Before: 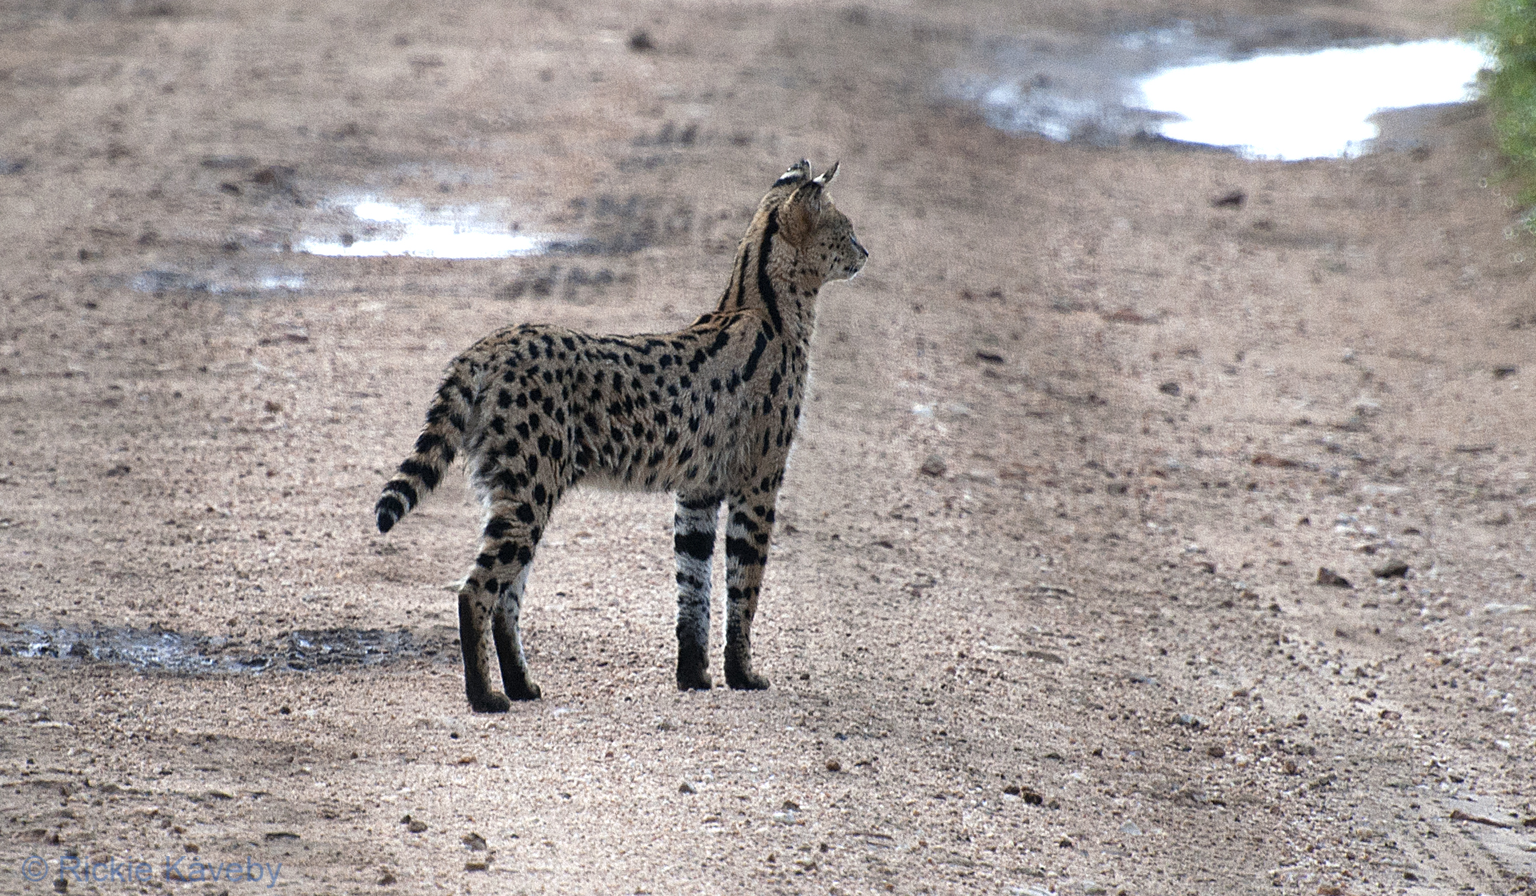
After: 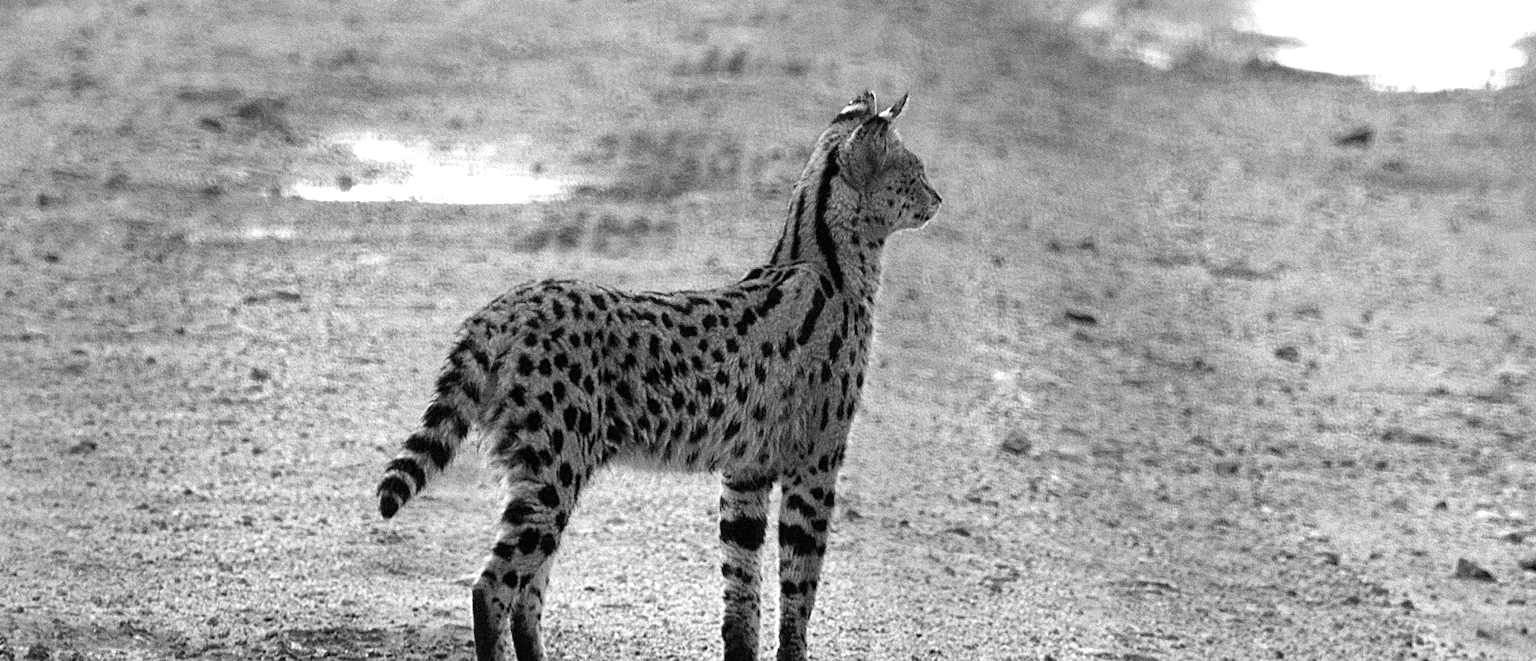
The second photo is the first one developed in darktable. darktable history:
crop: left 3.015%, top 8.969%, right 9.647%, bottom 26.457%
contrast brightness saturation: saturation -1
white balance: red 0.98, blue 1.61
